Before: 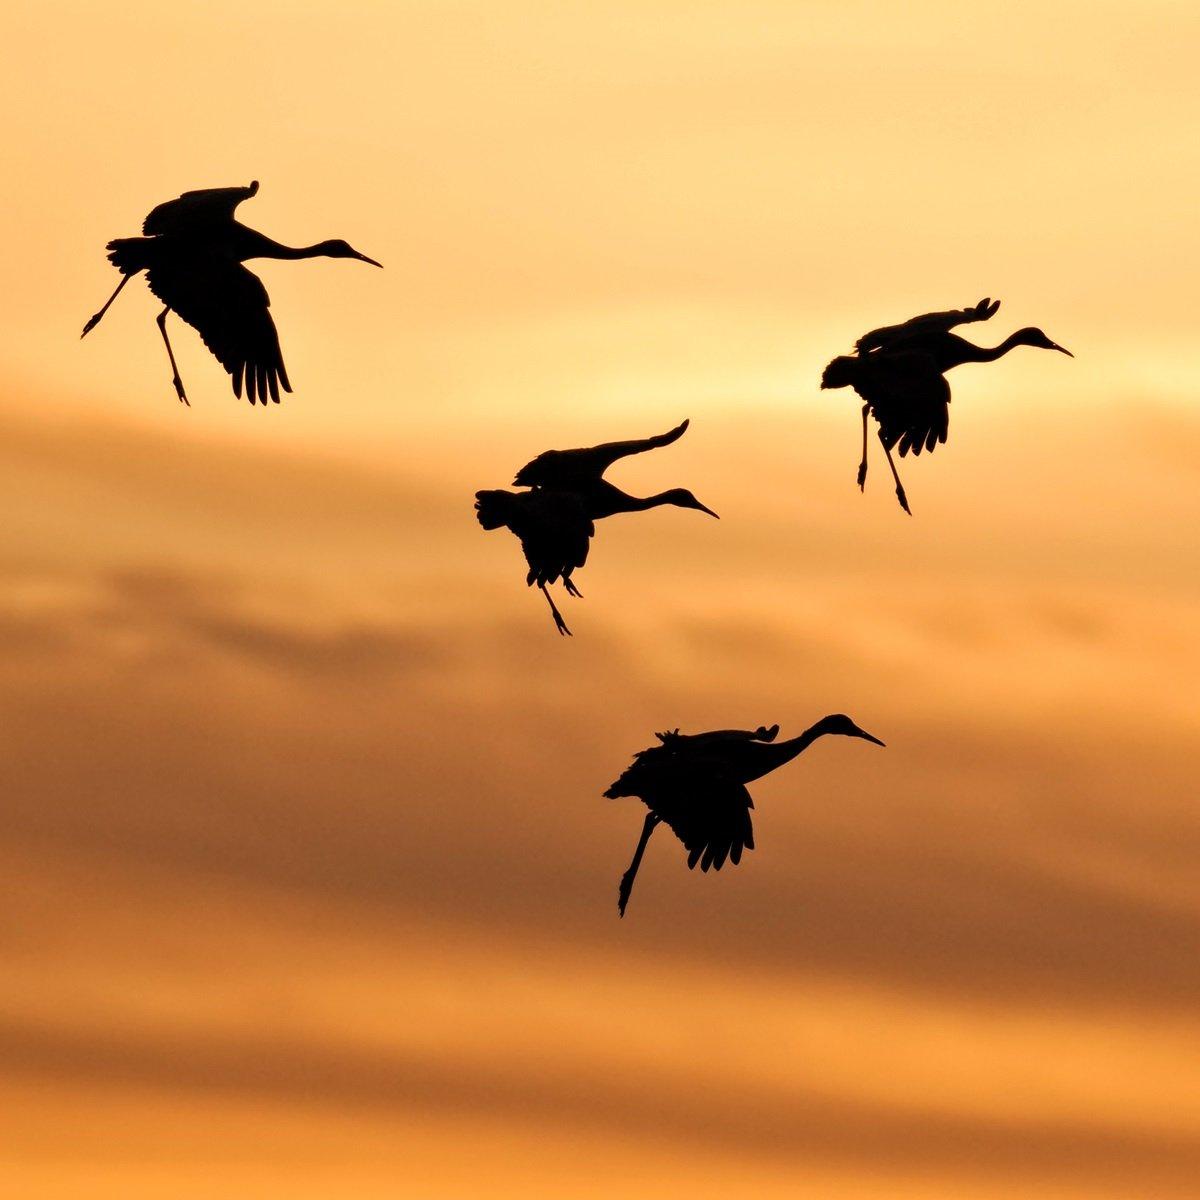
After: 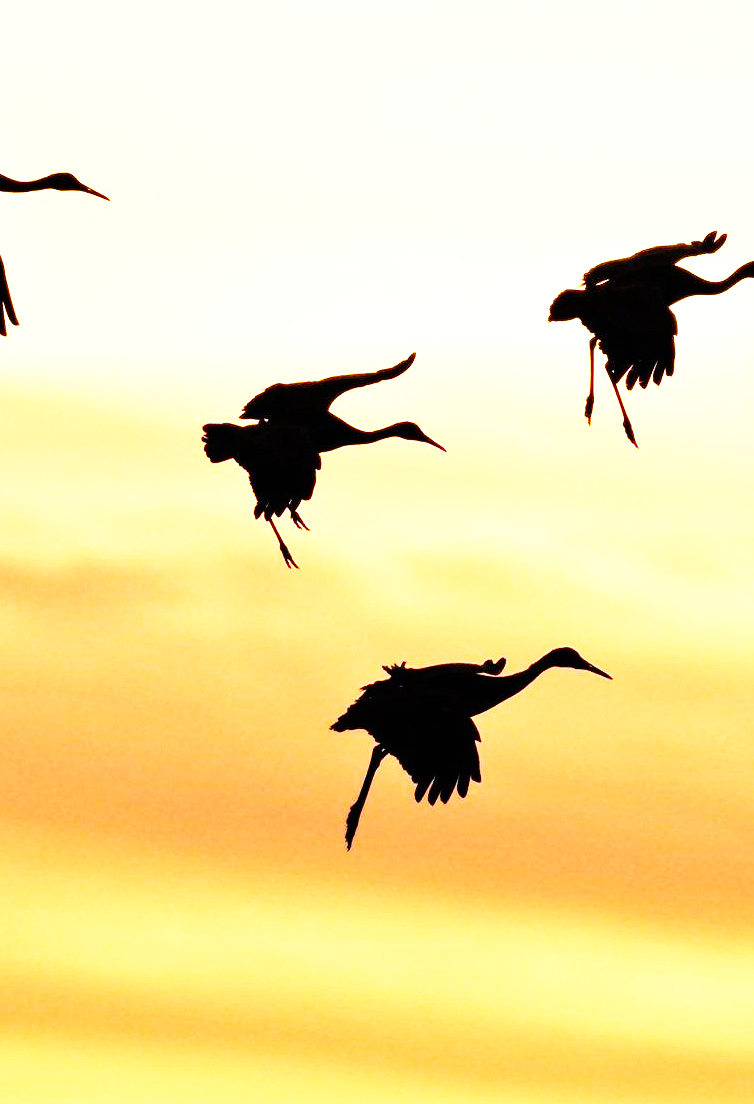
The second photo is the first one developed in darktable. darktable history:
crop and rotate: left 22.821%, top 5.645%, right 14.278%, bottom 2.336%
exposure: exposure 0.92 EV, compensate exposure bias true, compensate highlight preservation false
base curve: curves: ch0 [(0, 0) (0.007, 0.004) (0.027, 0.03) (0.046, 0.07) (0.207, 0.54) (0.442, 0.872) (0.673, 0.972) (1, 1)], preserve colors none
